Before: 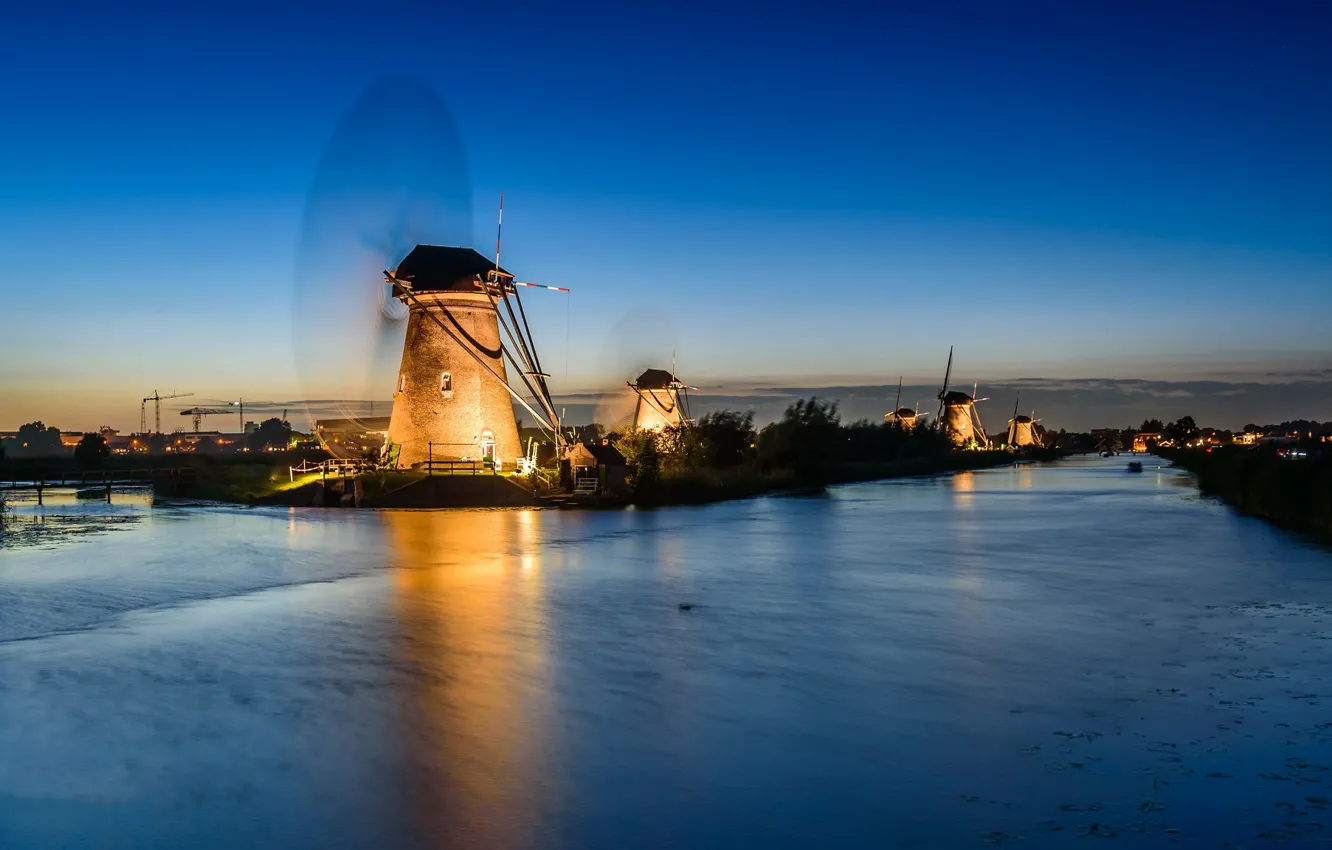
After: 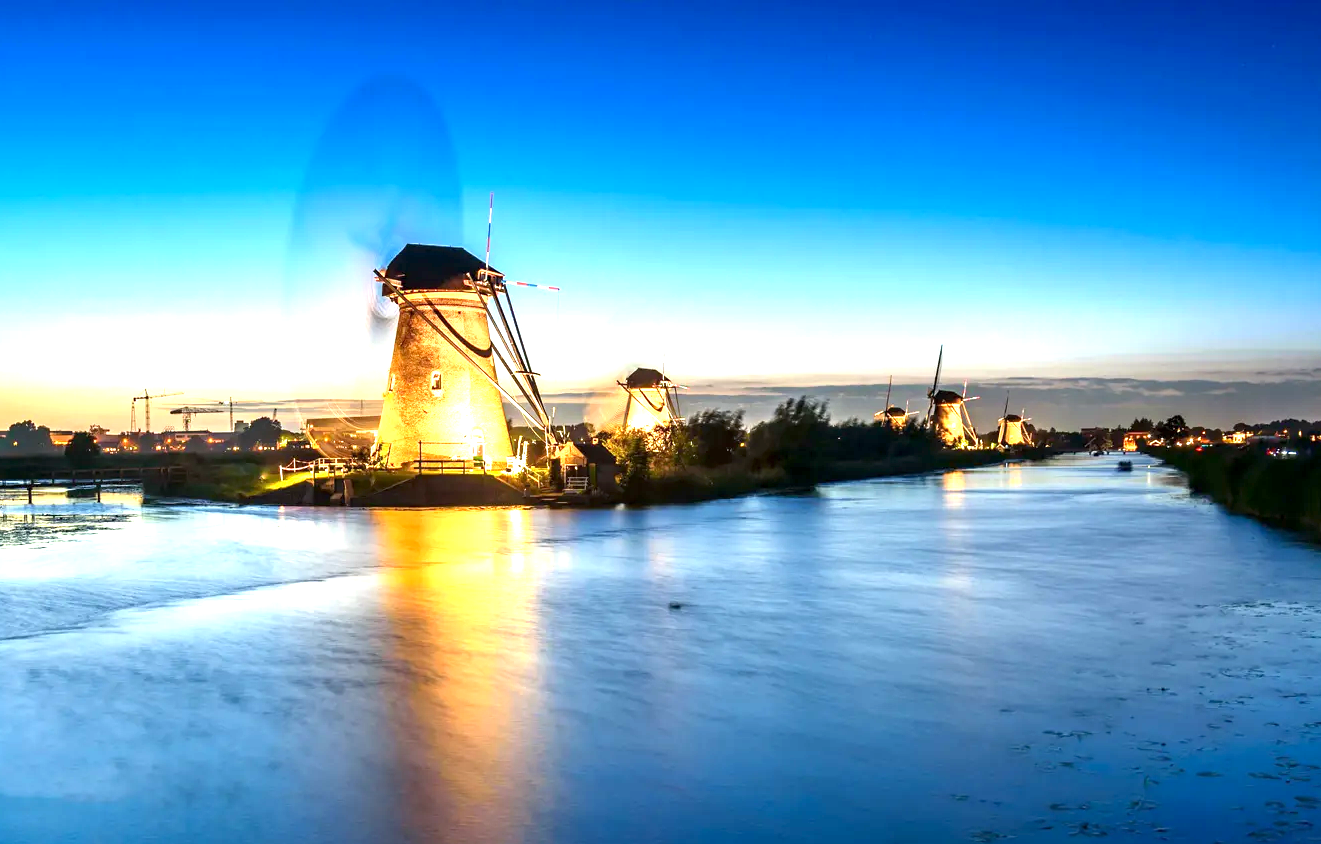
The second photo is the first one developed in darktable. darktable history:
crop and rotate: left 0.824%, top 0.245%, bottom 0.374%
exposure: black level correction 0.001, exposure 1.711 EV, compensate highlight preservation false
